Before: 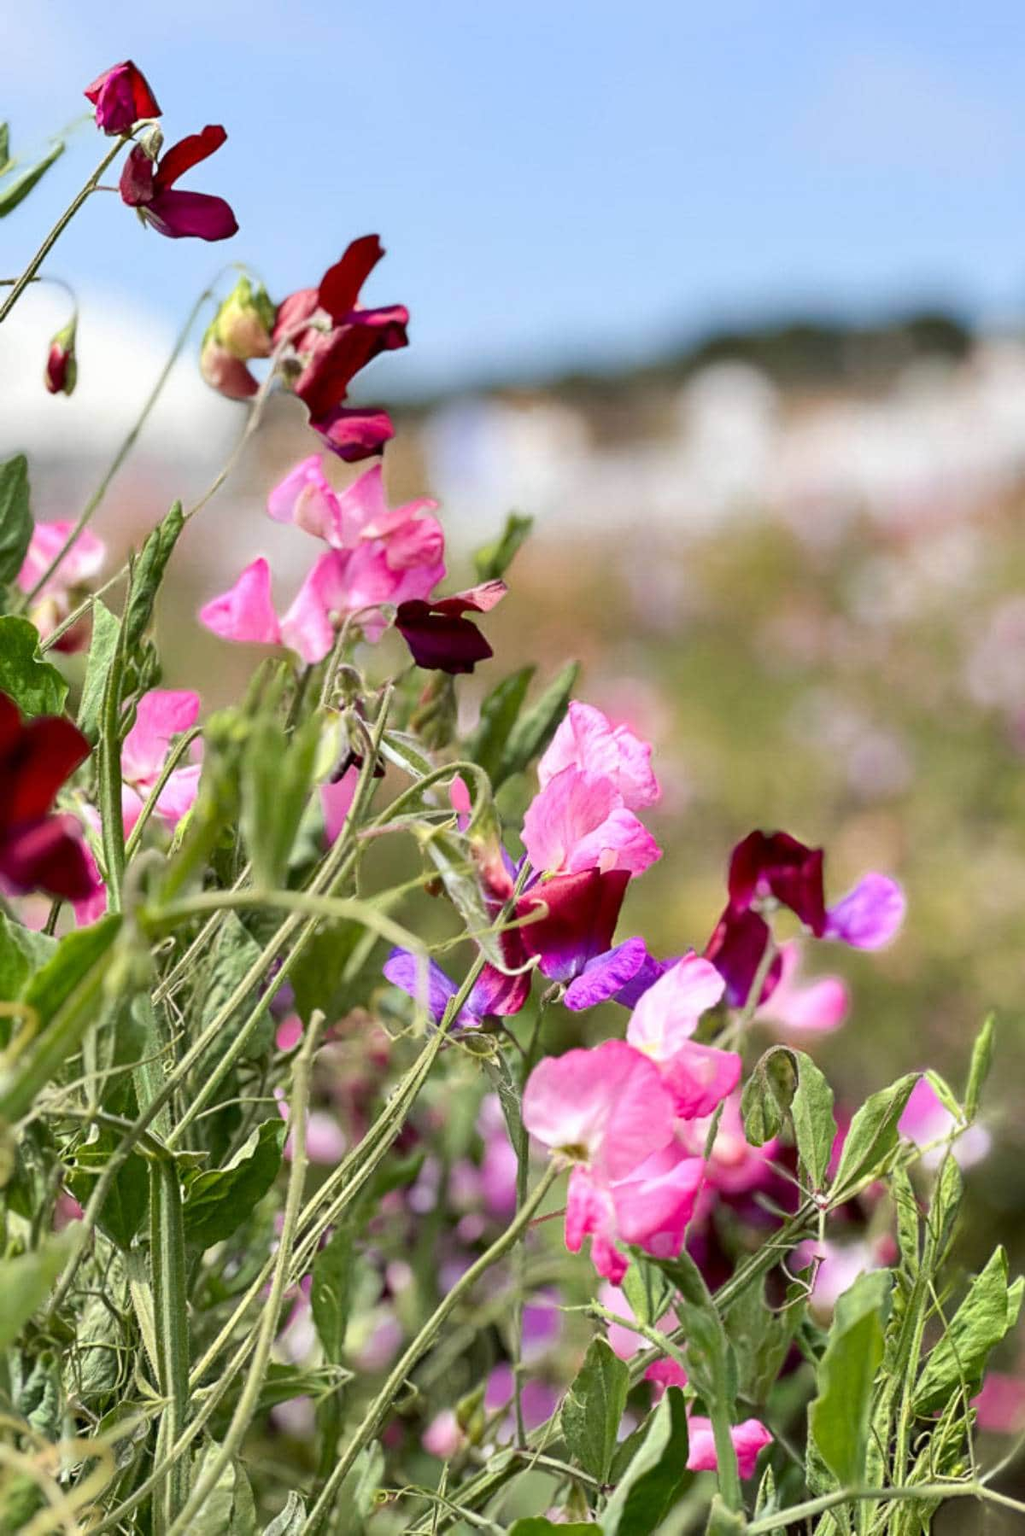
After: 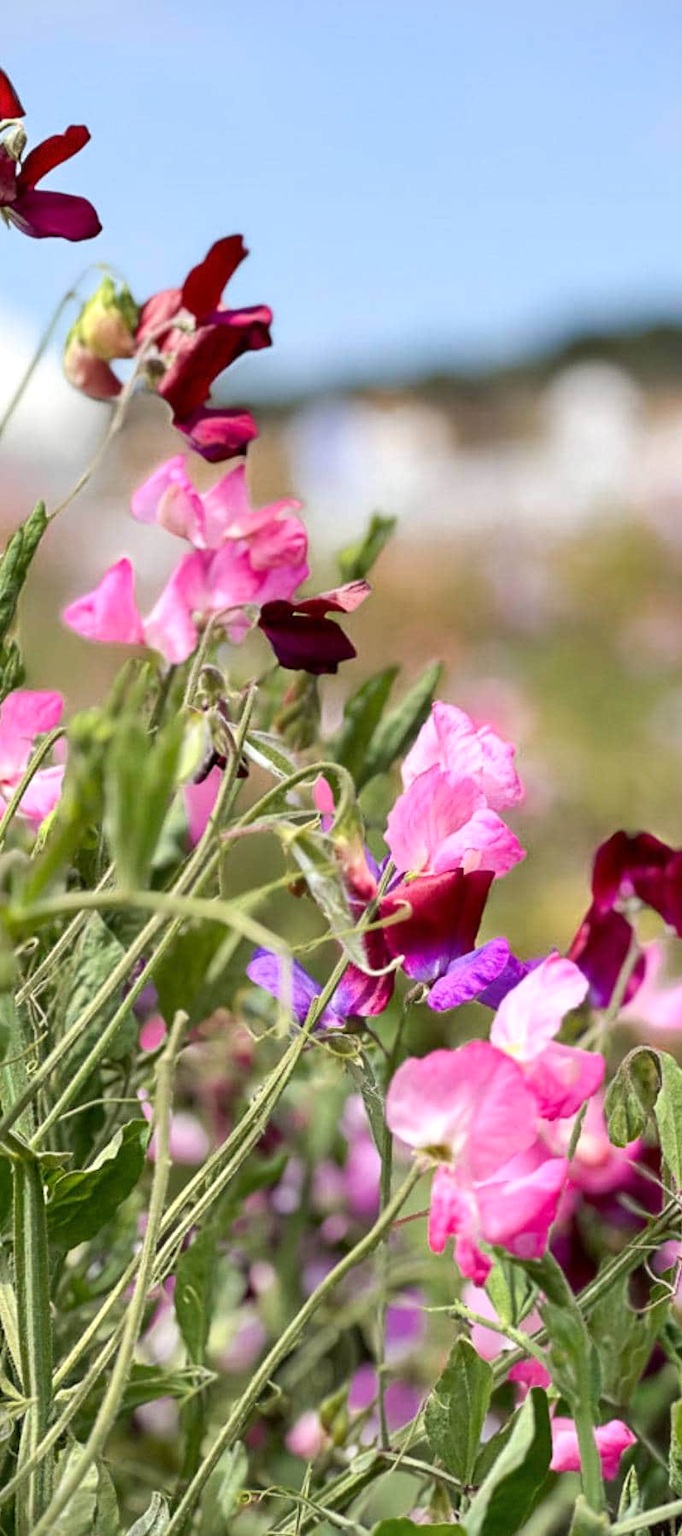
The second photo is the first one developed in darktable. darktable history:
exposure: exposure 0.078 EV, compensate highlight preservation false
vignetting: fall-off start 97.28%, fall-off radius 79%, brightness -0.462, saturation -0.3, width/height ratio 1.114, dithering 8-bit output, unbound false
crop and rotate: left 13.409%, right 19.924%
